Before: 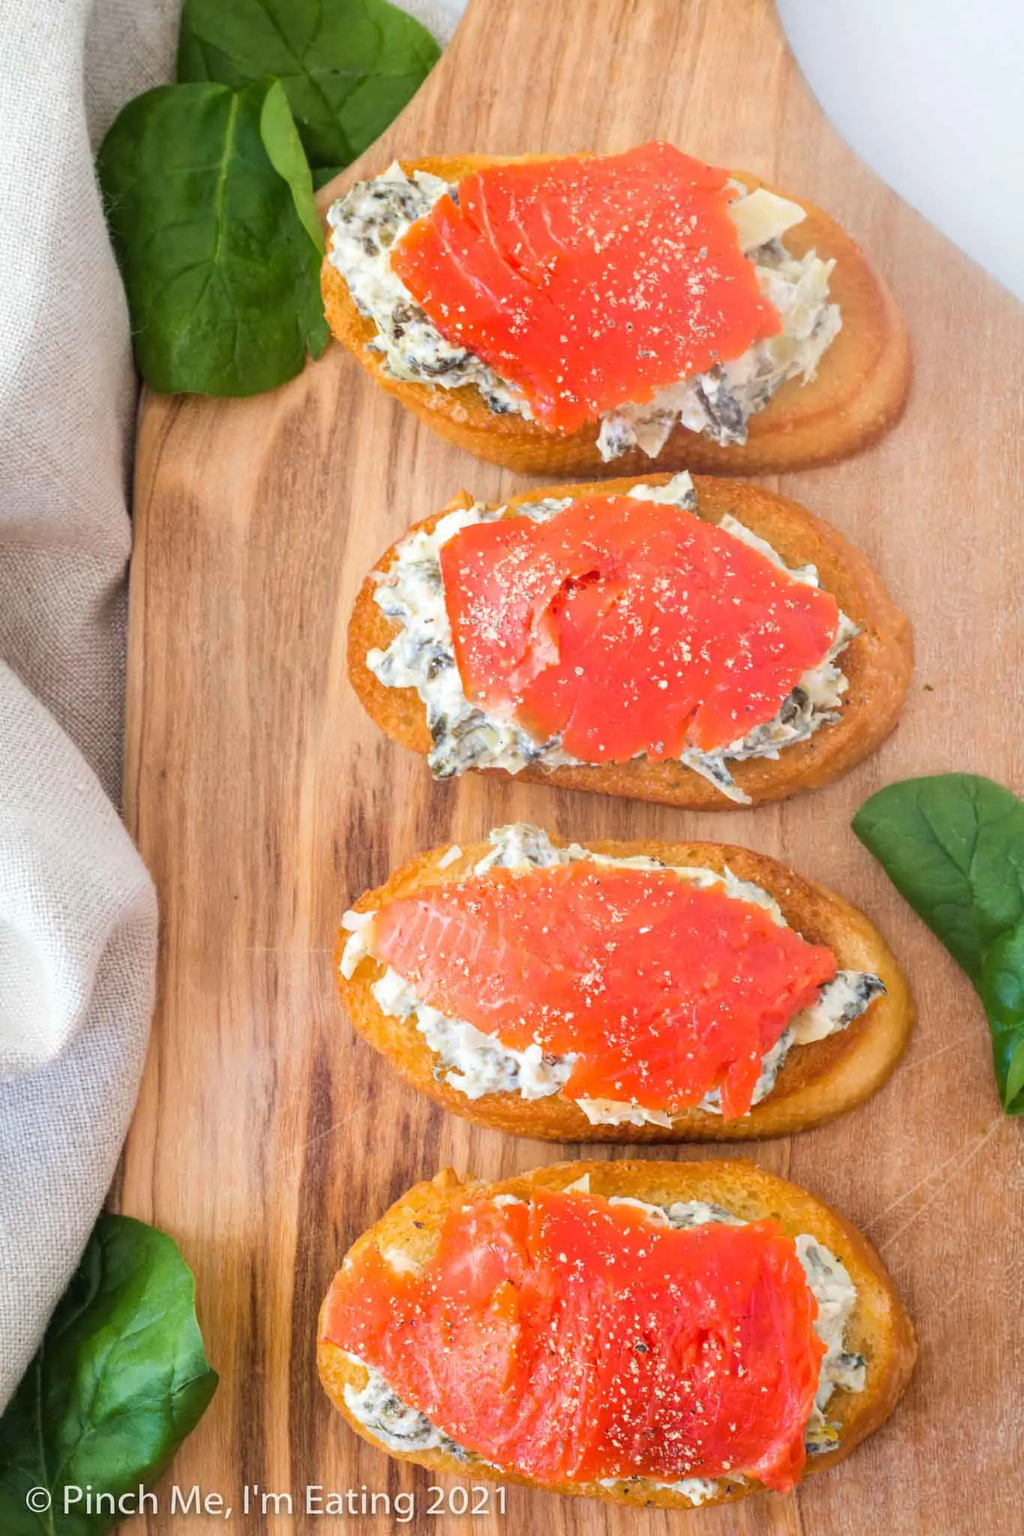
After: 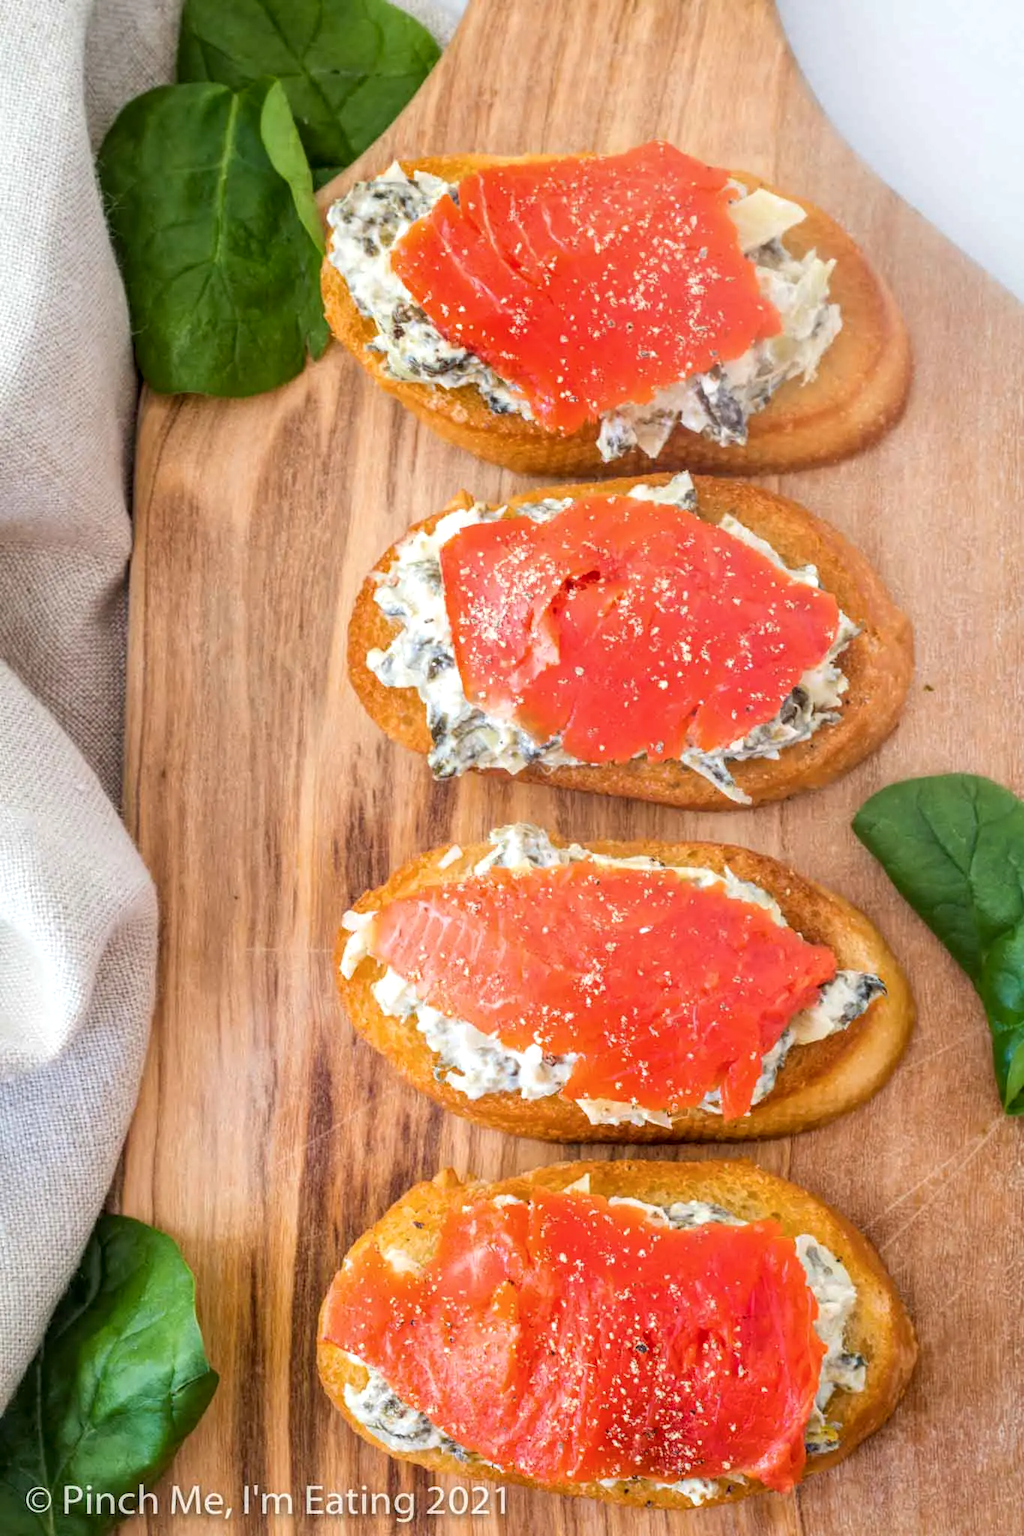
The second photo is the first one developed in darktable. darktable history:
color balance rgb: global offset › luminance -0.26%, perceptual saturation grading › global saturation 0.053%
local contrast: on, module defaults
